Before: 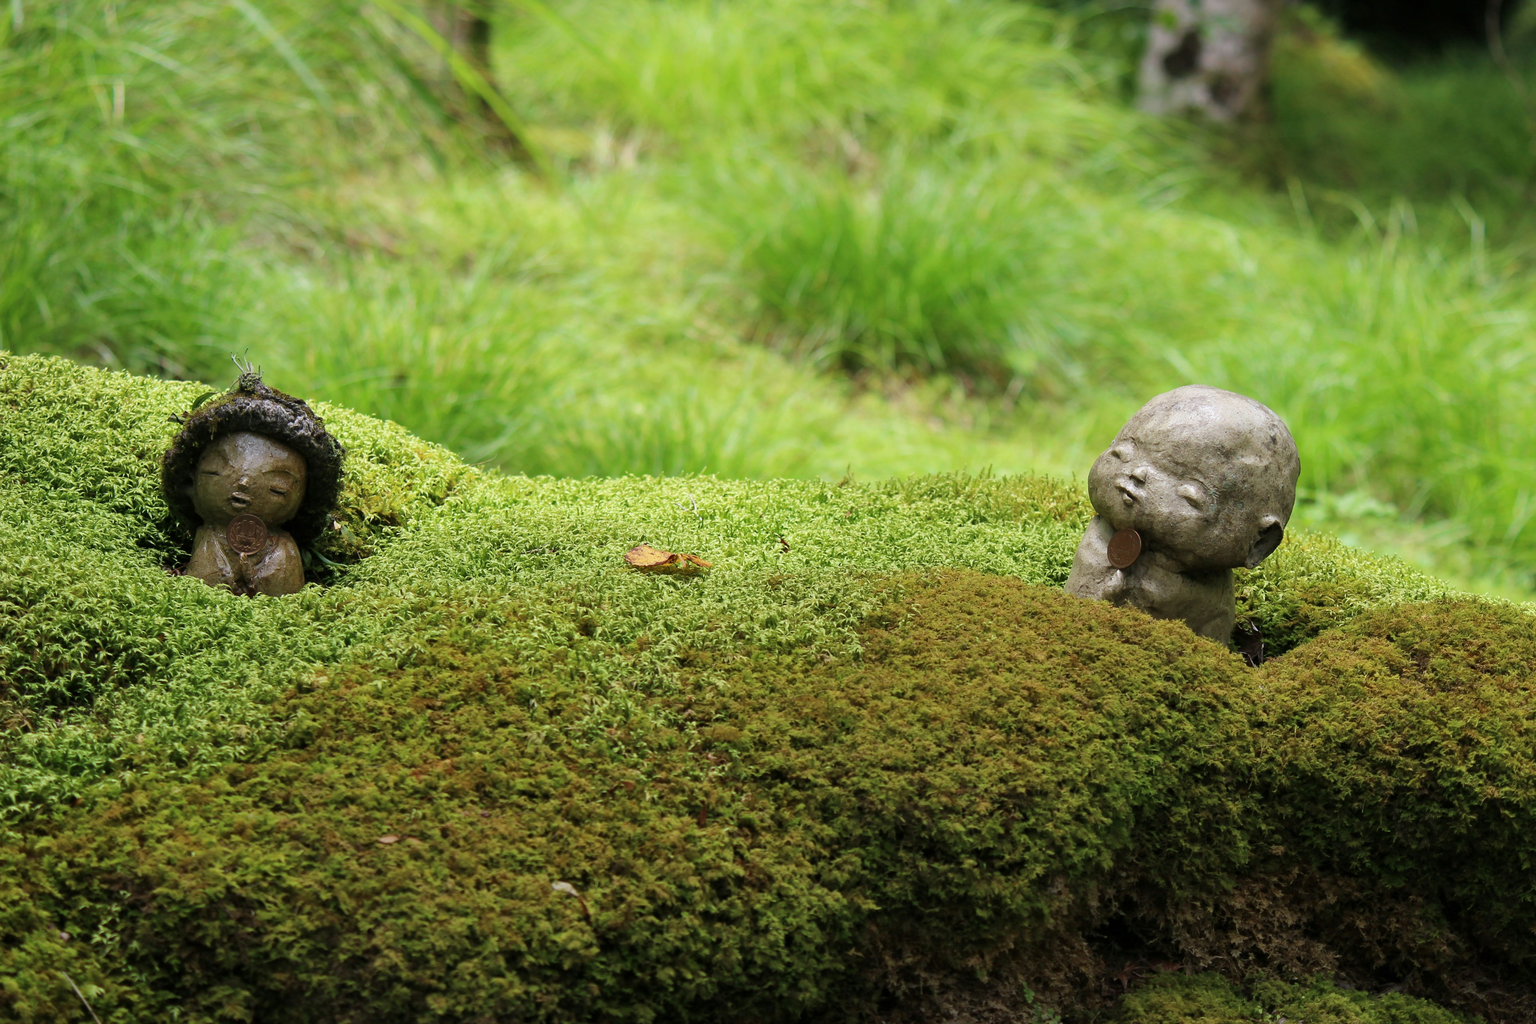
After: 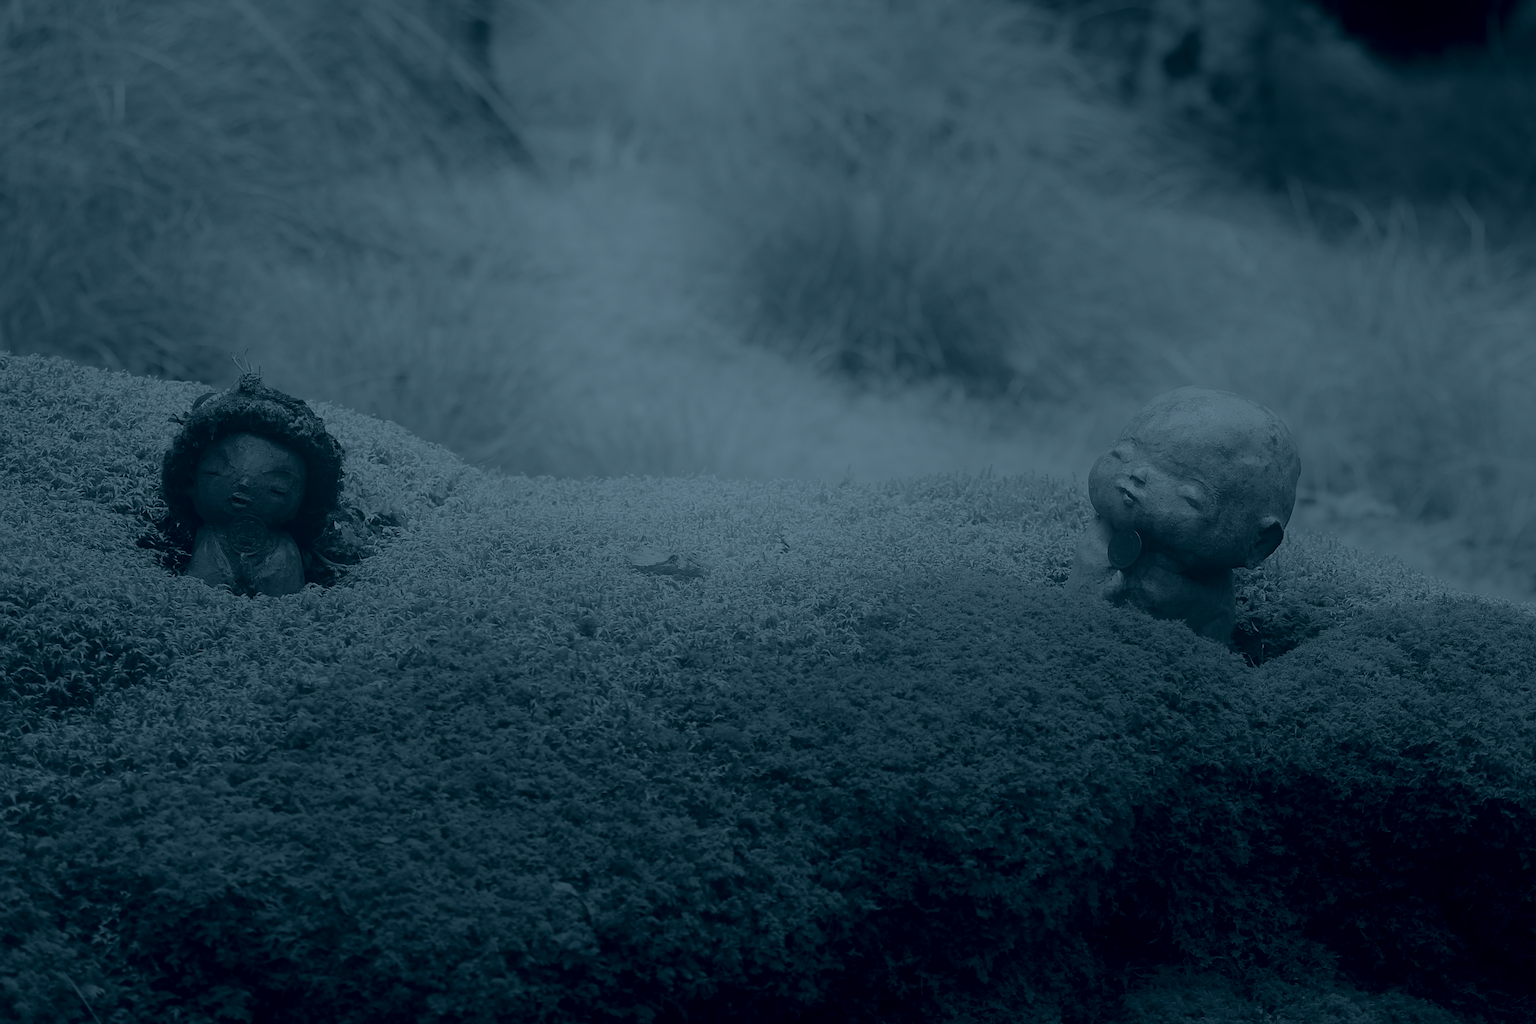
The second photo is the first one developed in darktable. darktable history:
fill light: on, module defaults
sharpen: on, module defaults
contrast equalizer: octaves 7, y [[0.6 ×6], [0.55 ×6], [0 ×6], [0 ×6], [0 ×6]], mix -1
colorize: hue 194.4°, saturation 29%, source mix 61.75%, lightness 3.98%, version 1
bloom: size 40%
